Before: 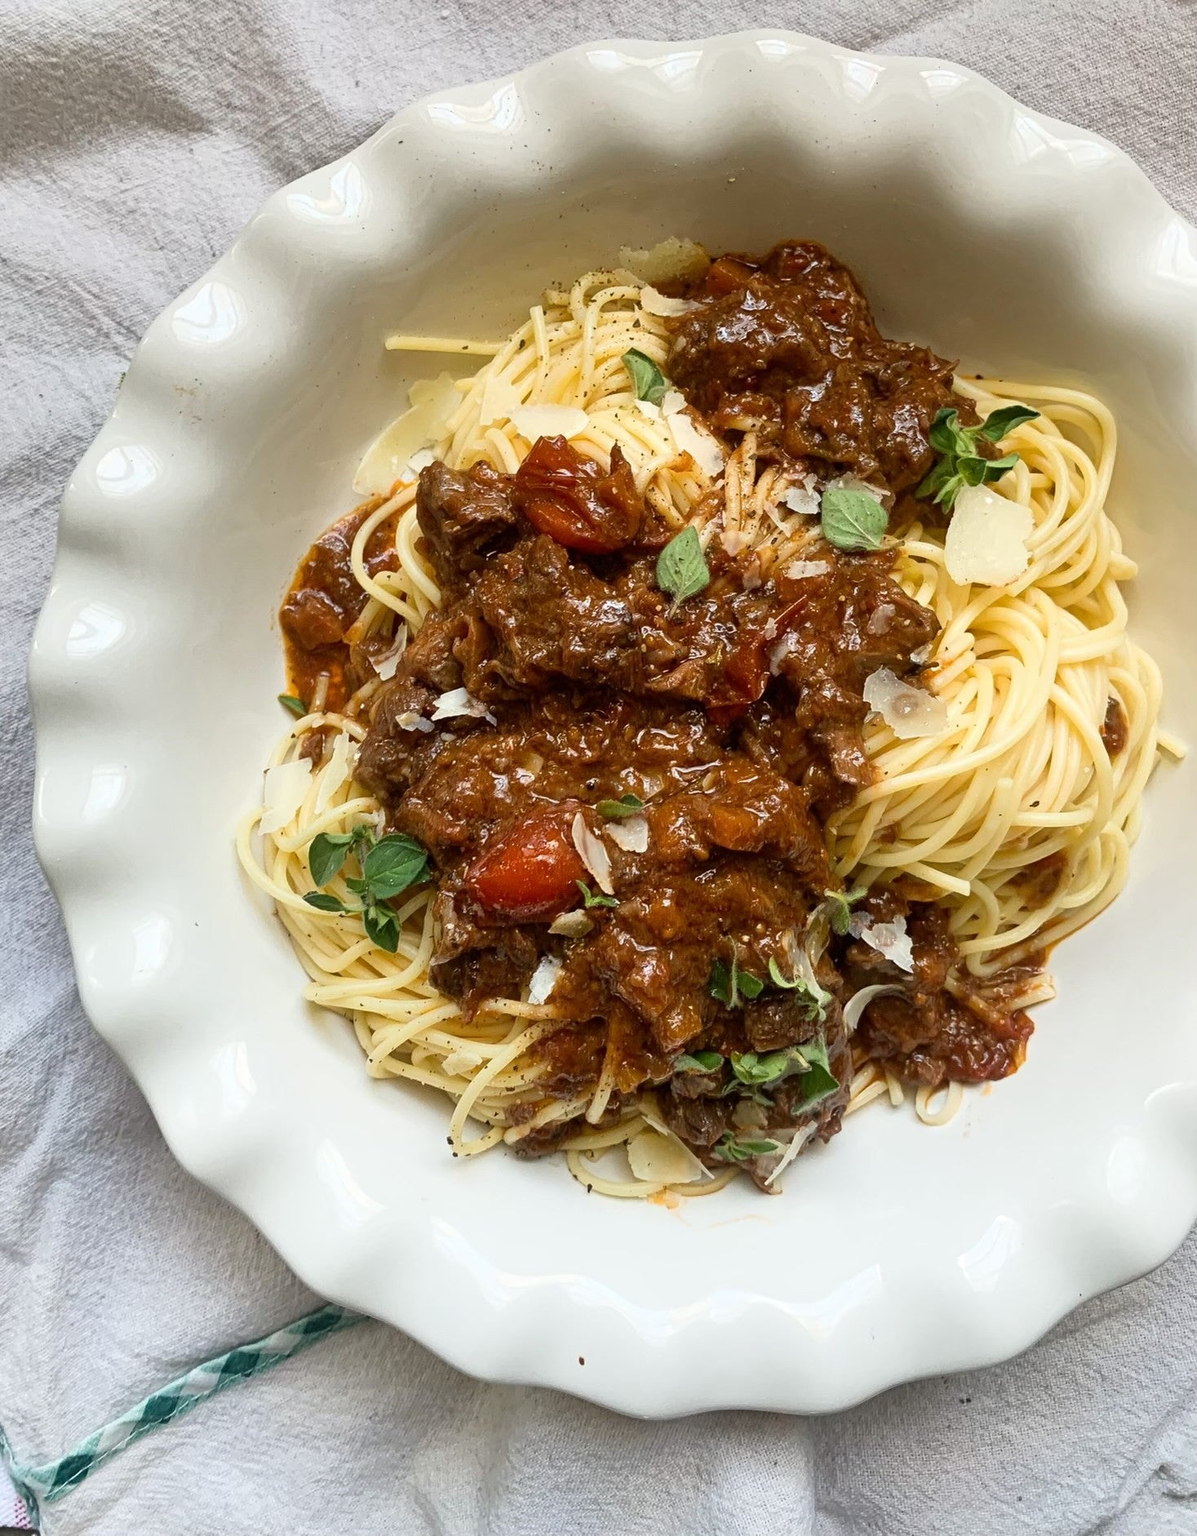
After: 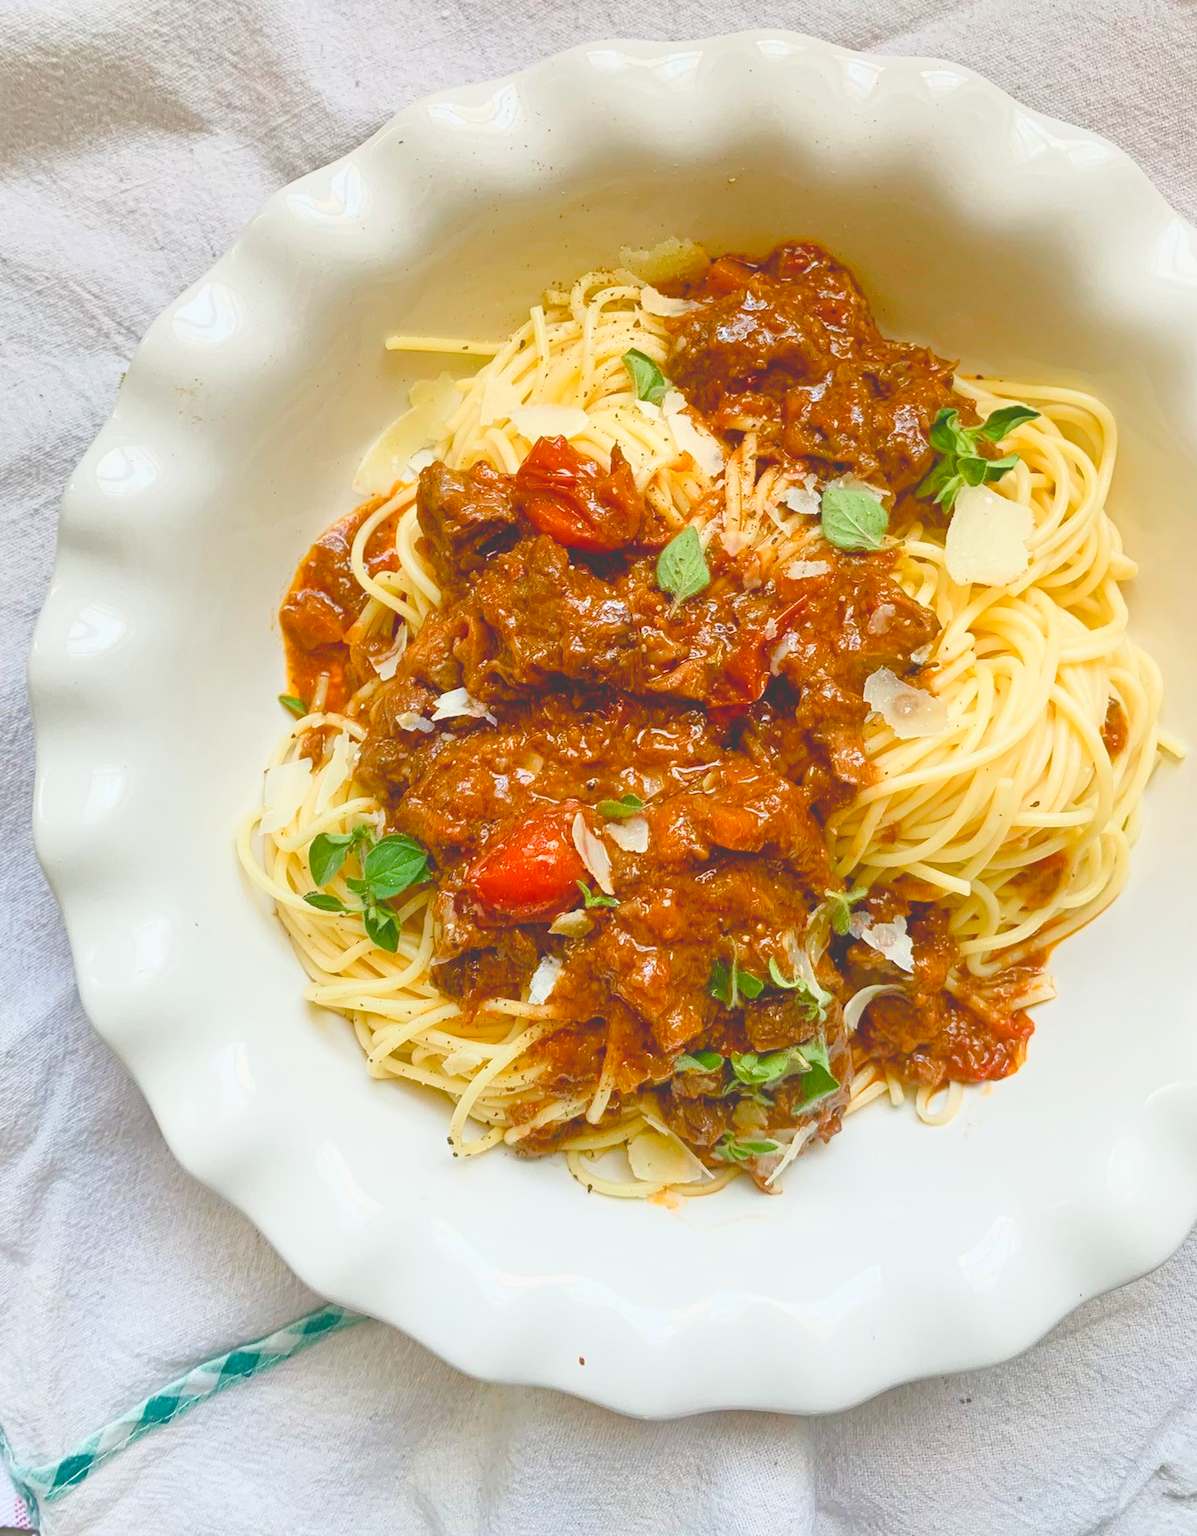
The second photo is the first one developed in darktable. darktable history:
color balance rgb: perceptual saturation grading › global saturation 20%, perceptual saturation grading › highlights -25%, perceptual saturation grading › shadows 50%
exposure: black level correction 0.001, exposure 0.5 EV, compensate exposure bias true, compensate highlight preservation false
levels: levels [0, 0.43, 0.984]
contrast brightness saturation: contrast -0.28
